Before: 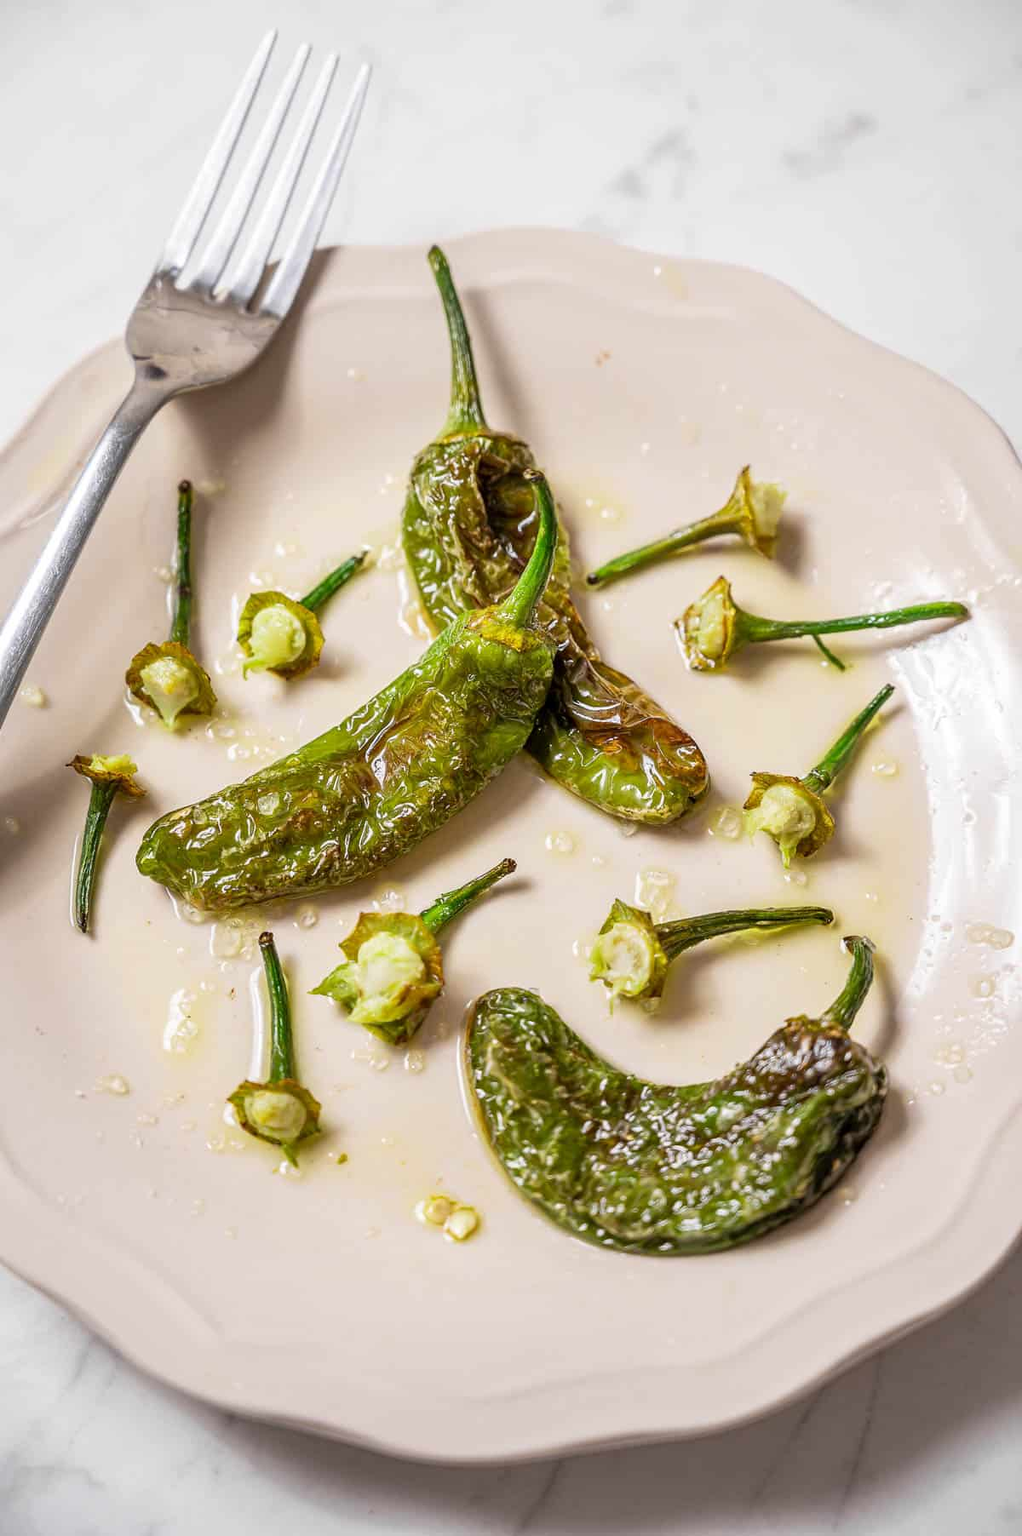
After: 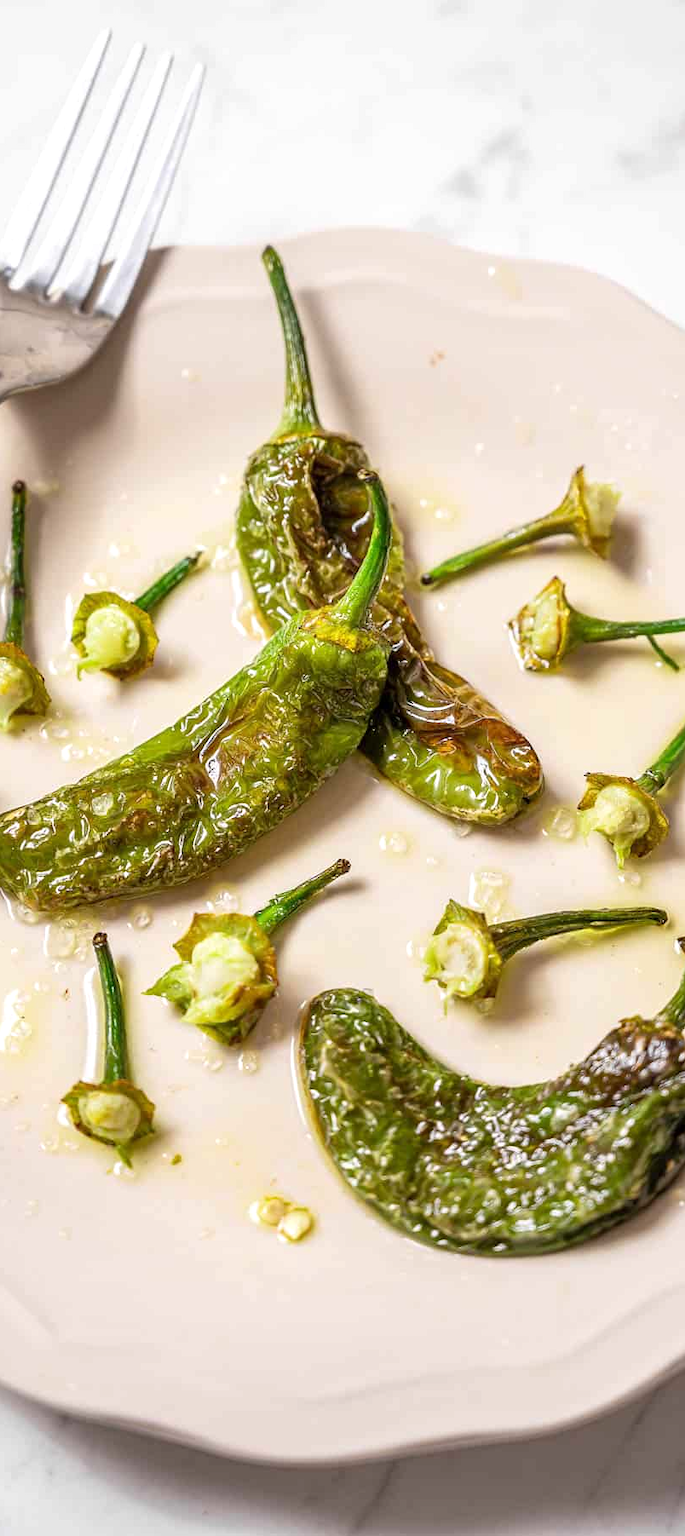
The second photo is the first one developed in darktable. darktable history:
crop and rotate: left 16.251%, right 16.585%
exposure: exposure 0.227 EV, compensate highlight preservation false
